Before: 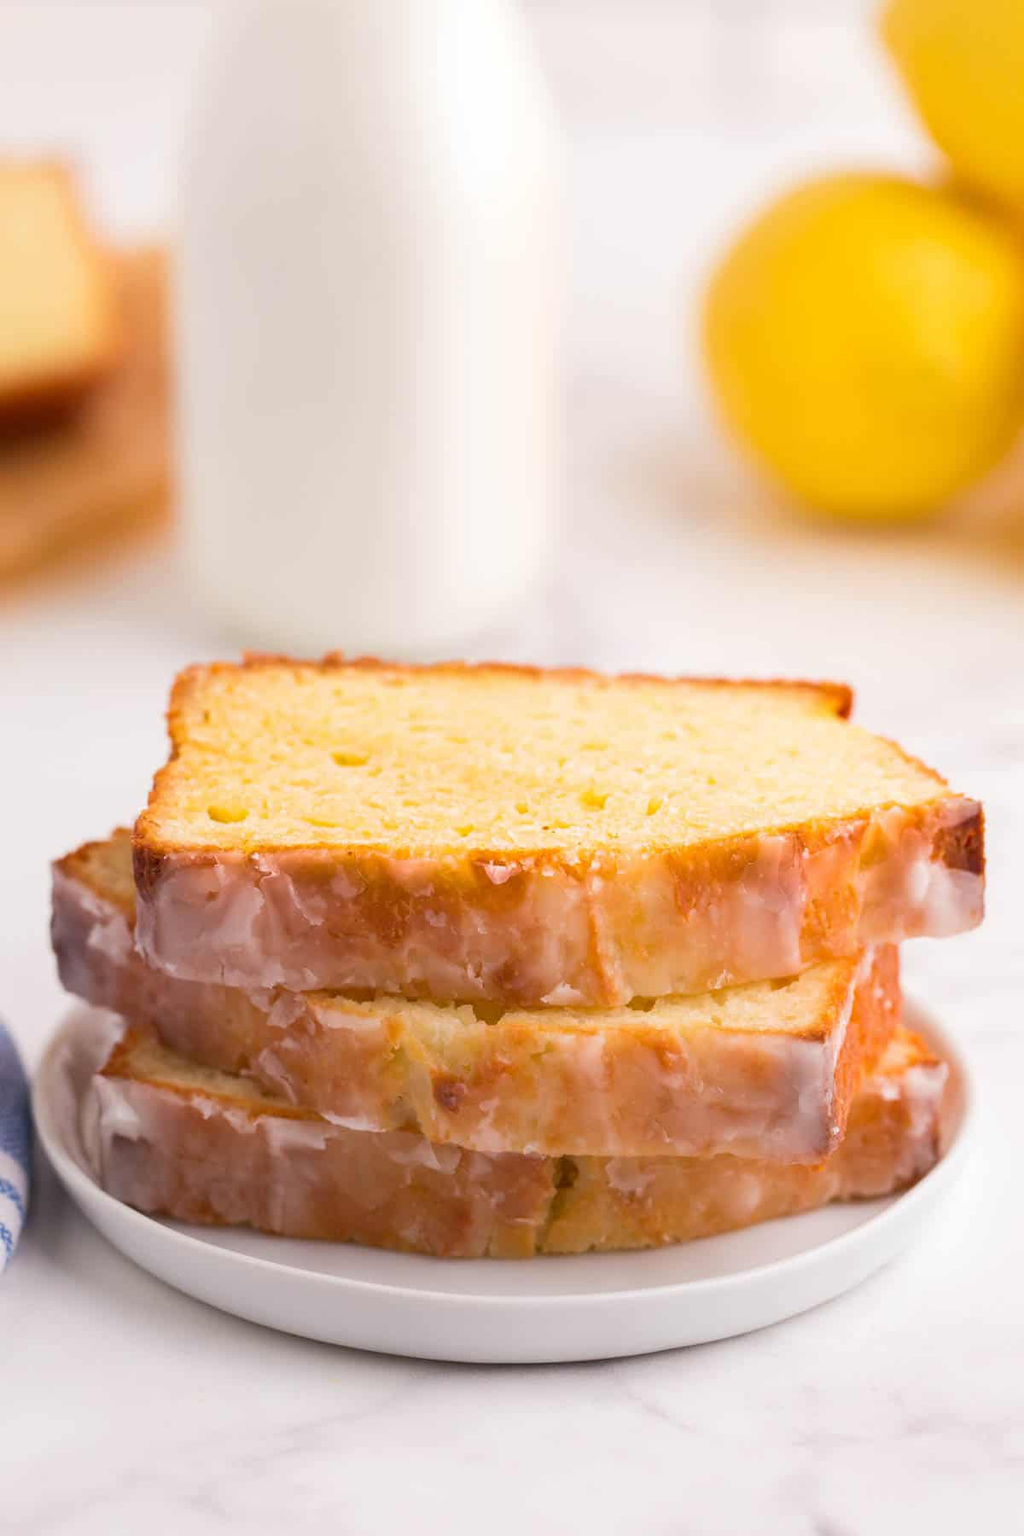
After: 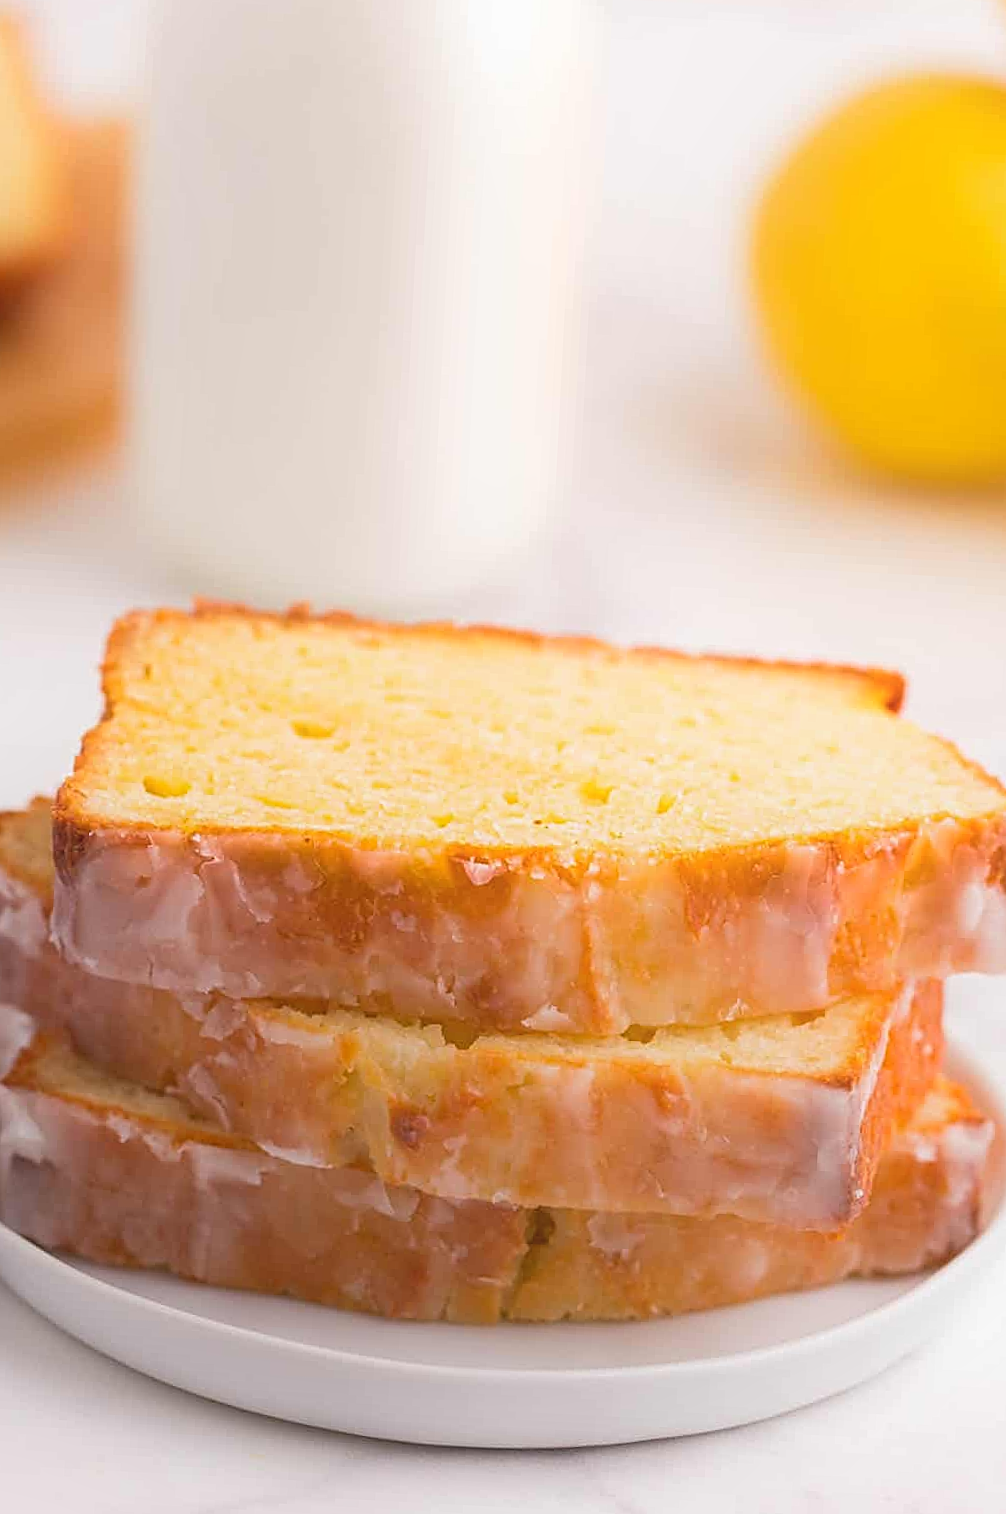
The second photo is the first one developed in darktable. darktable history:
sharpen: on, module defaults
contrast equalizer: octaves 7, y [[0.439, 0.44, 0.442, 0.457, 0.493, 0.498], [0.5 ×6], [0.5 ×6], [0 ×6], [0 ×6]]
crop and rotate: angle -2.95°, left 5.048%, top 5.203%, right 4.714%, bottom 4.266%
